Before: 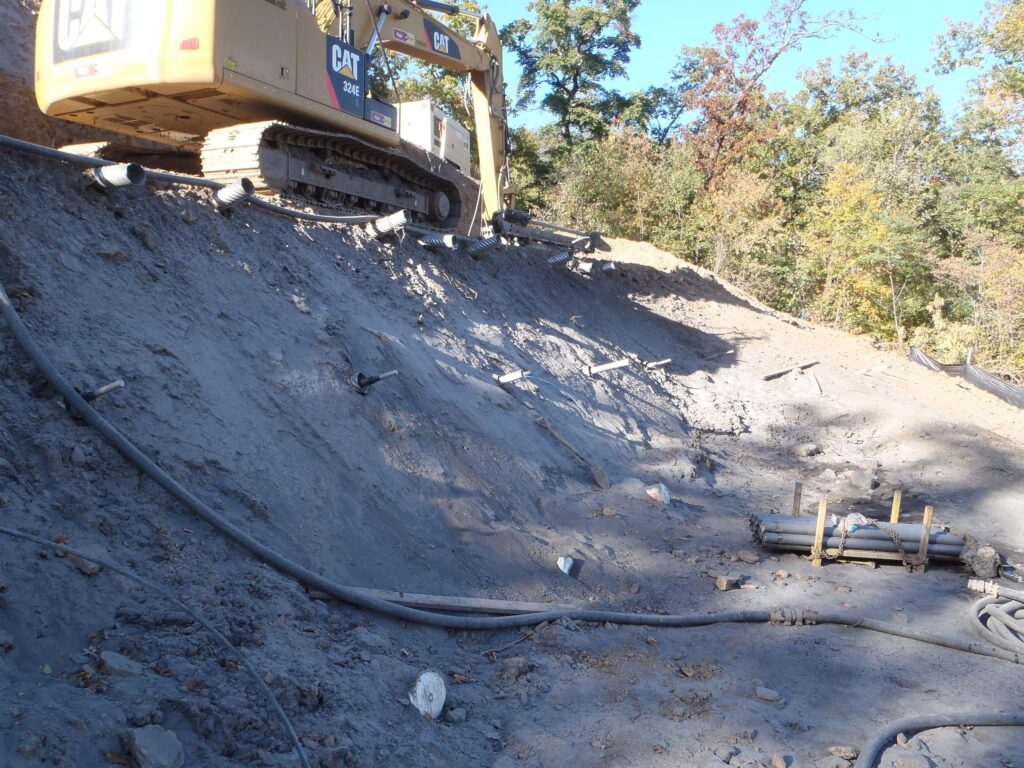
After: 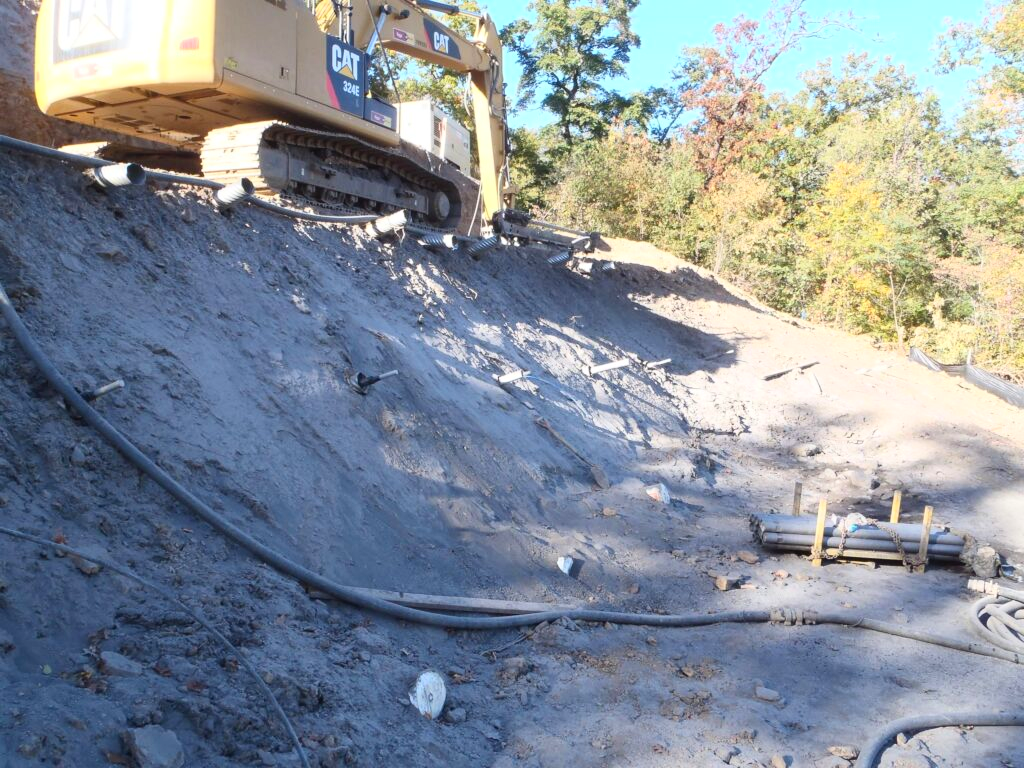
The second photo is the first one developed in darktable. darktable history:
contrast brightness saturation: contrast 0.2, brightness 0.16, saturation 0.22
rotate and perspective: crop left 0, crop top 0
